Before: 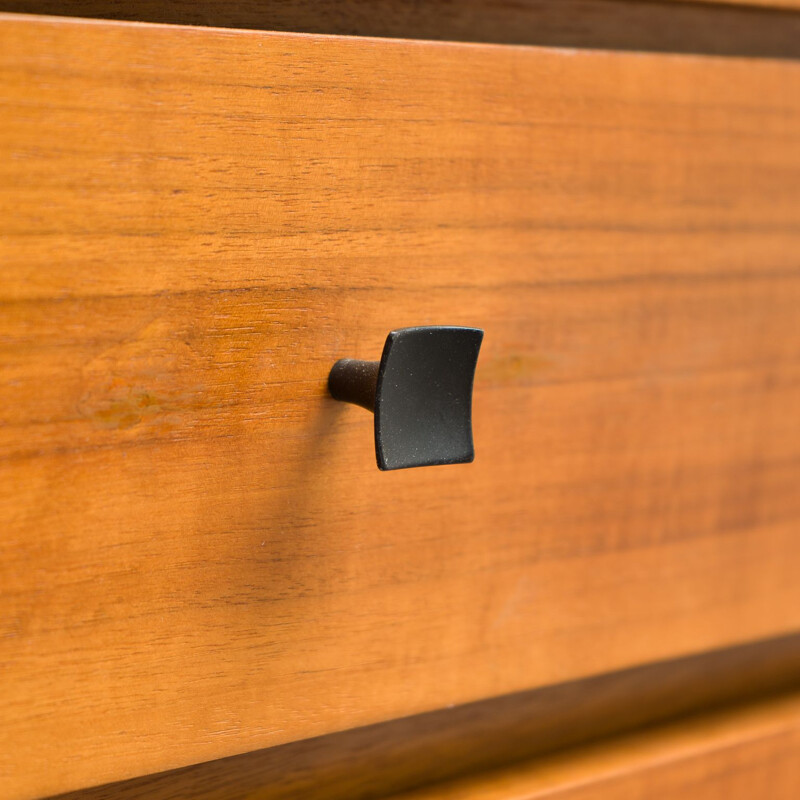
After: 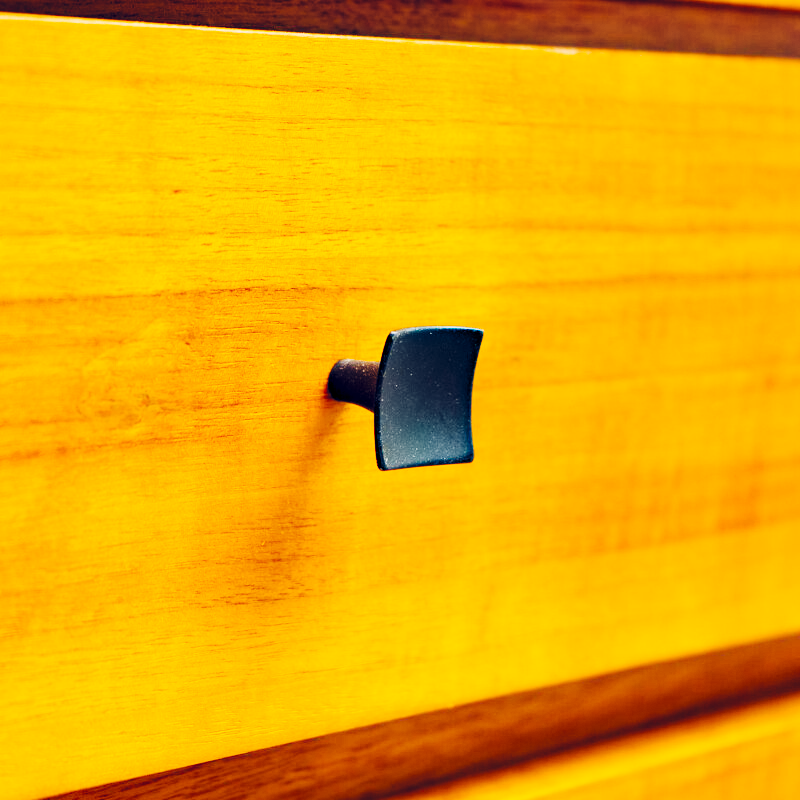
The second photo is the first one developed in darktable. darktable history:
base curve: curves: ch0 [(0, 0) (0.032, 0.025) (0.121, 0.166) (0.206, 0.329) (0.605, 0.79) (1, 1)], preserve colors none
local contrast: highlights 105%, shadows 103%, detail 120%, midtone range 0.2
tone curve: curves: ch0 [(0, 0.017) (0.239, 0.277) (0.508, 0.593) (0.826, 0.855) (1, 0.945)]; ch1 [(0, 0) (0.401, 0.42) (0.442, 0.47) (0.492, 0.498) (0.511, 0.504) (0.555, 0.586) (0.681, 0.739) (1, 1)]; ch2 [(0, 0) (0.411, 0.433) (0.5, 0.504) (0.545, 0.574) (1, 1)], preserve colors none
haze removal: compatibility mode true
color balance rgb: global offset › chroma 0.247%, global offset › hue 256.14°, linear chroma grading › global chroma 8.666%, perceptual saturation grading › global saturation 30.978%, global vibrance 50.051%
contrast equalizer: octaves 7, y [[0.5 ×6], [0.5 ×6], [0.5 ×6], [0 ×6], [0, 0.039, 0.251, 0.29, 0.293, 0.292]], mix 0.299
tone equalizer: -8 EV -0.449 EV, -7 EV -0.36 EV, -6 EV -0.314 EV, -5 EV -0.187 EV, -3 EV 0.218 EV, -2 EV 0.349 EV, -1 EV 0.364 EV, +0 EV 0.409 EV
